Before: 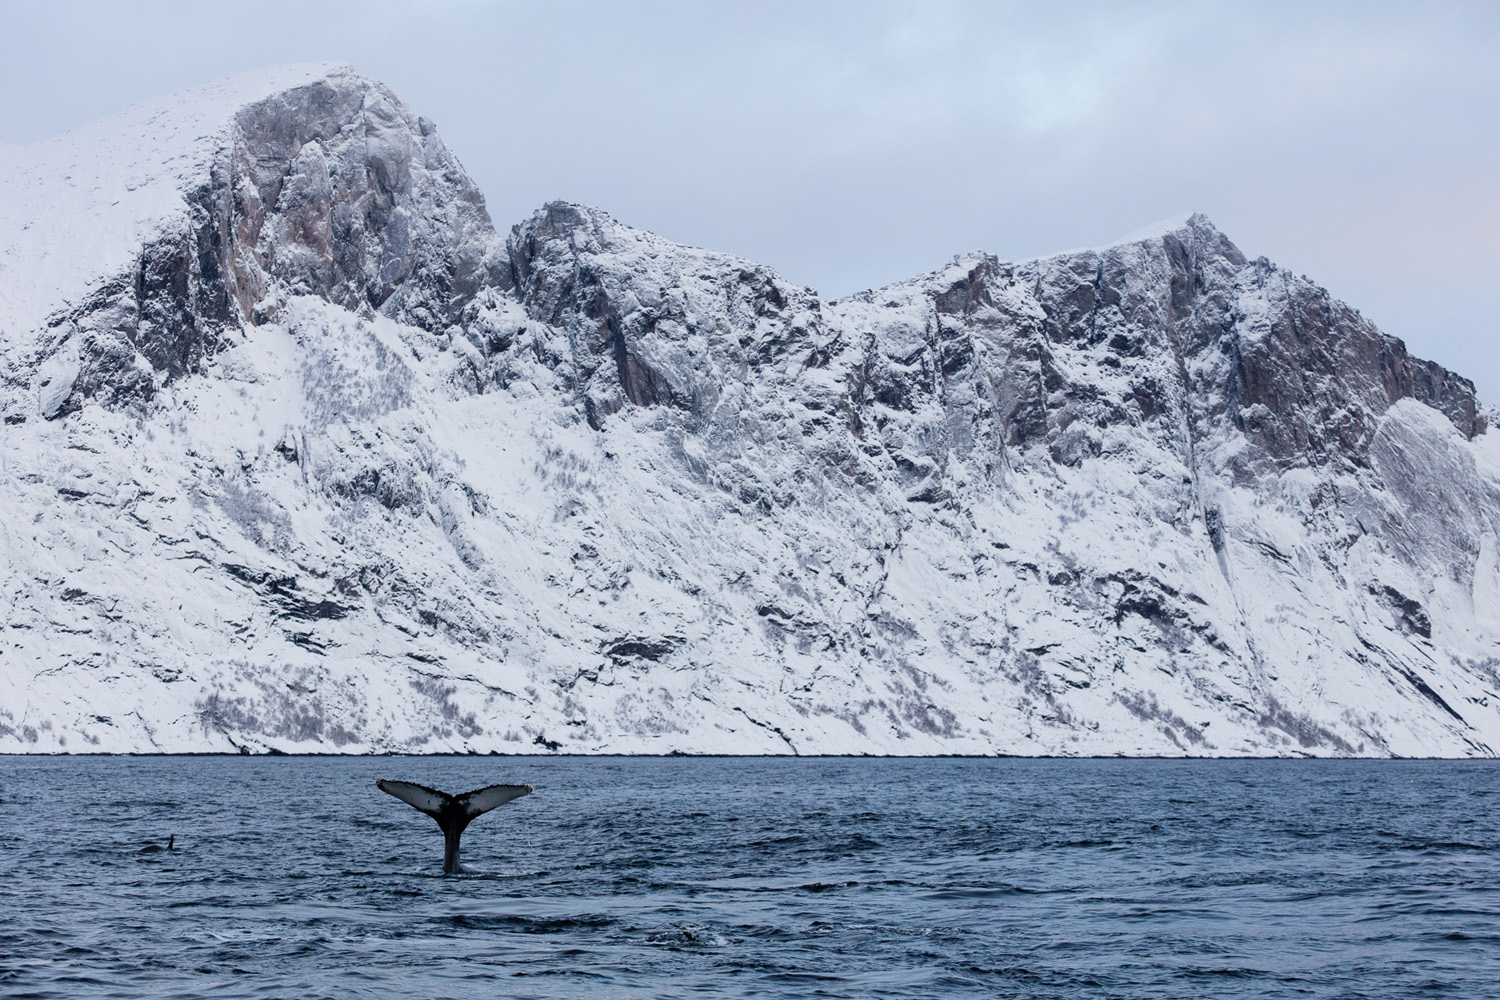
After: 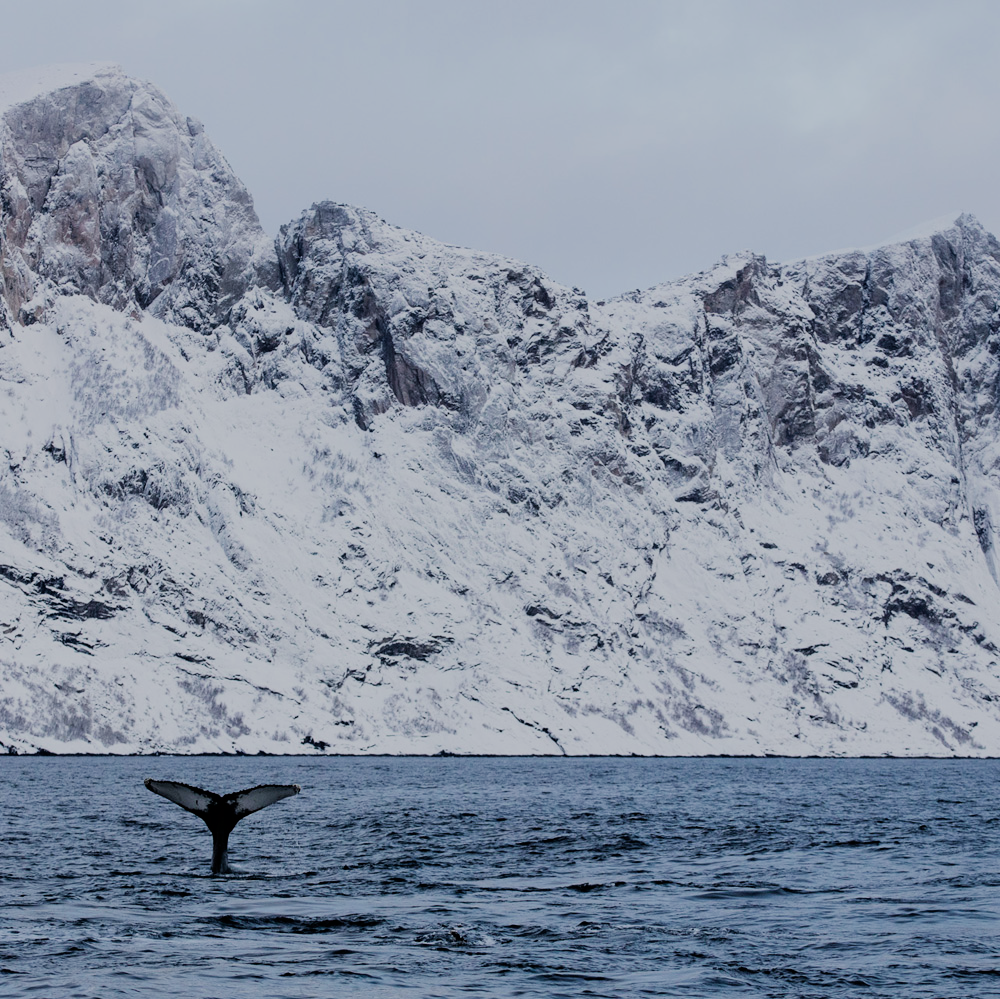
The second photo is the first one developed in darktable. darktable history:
filmic rgb: black relative exposure -6.98 EV, white relative exposure 5.63 EV, hardness 2.86
crop and rotate: left 15.546%, right 17.787%
